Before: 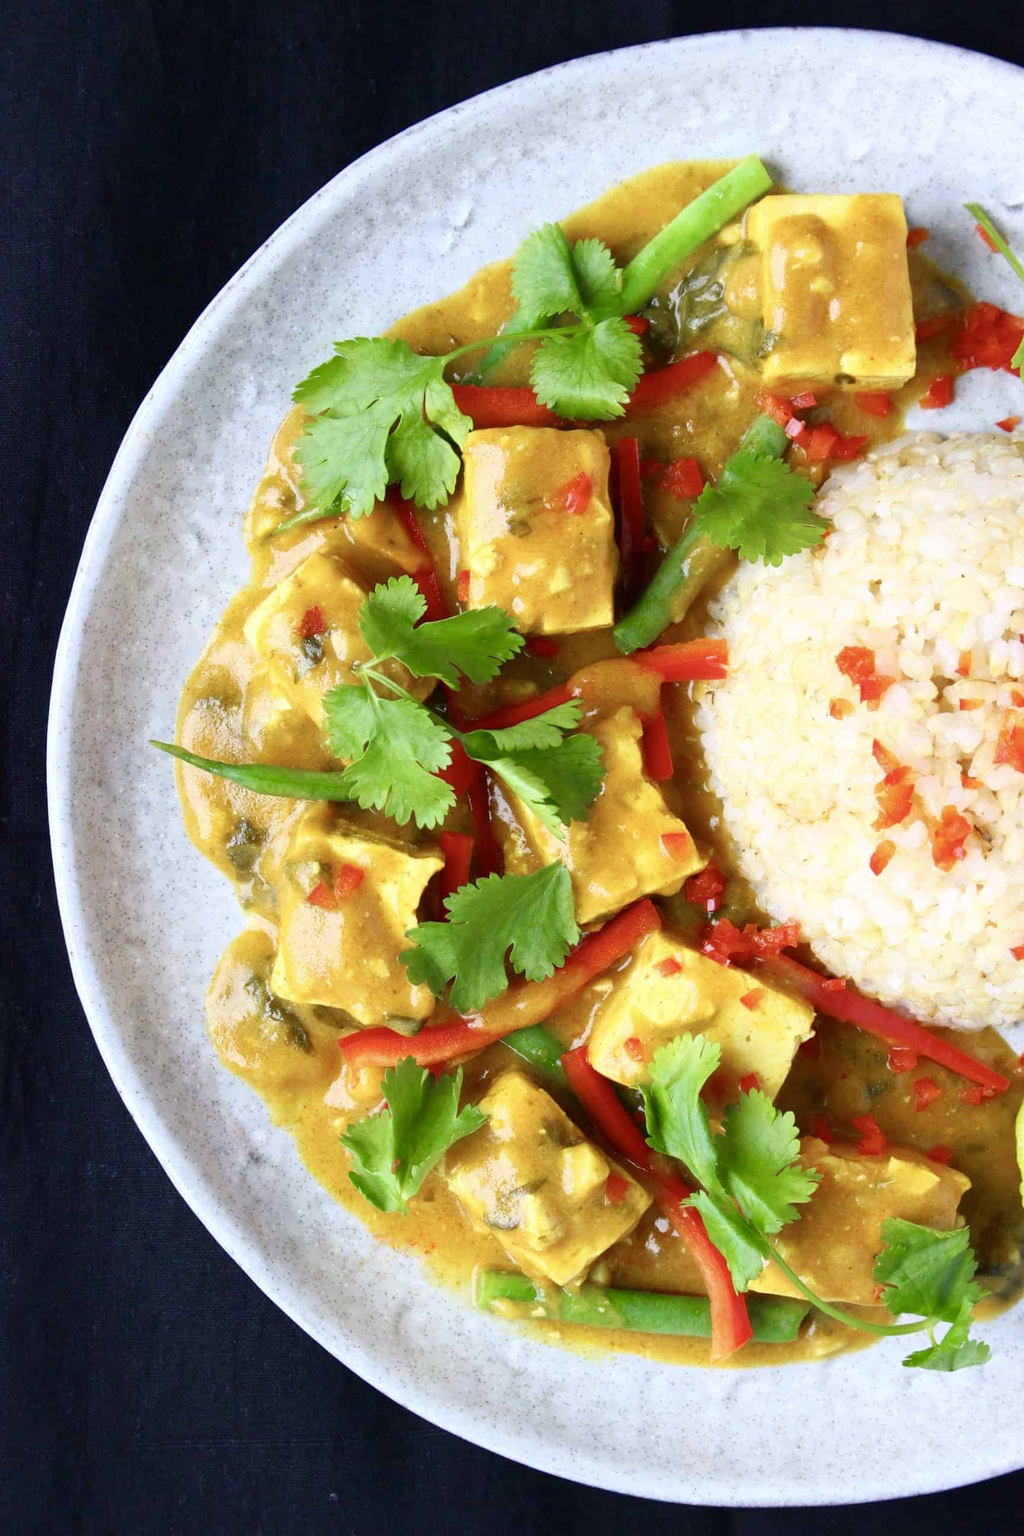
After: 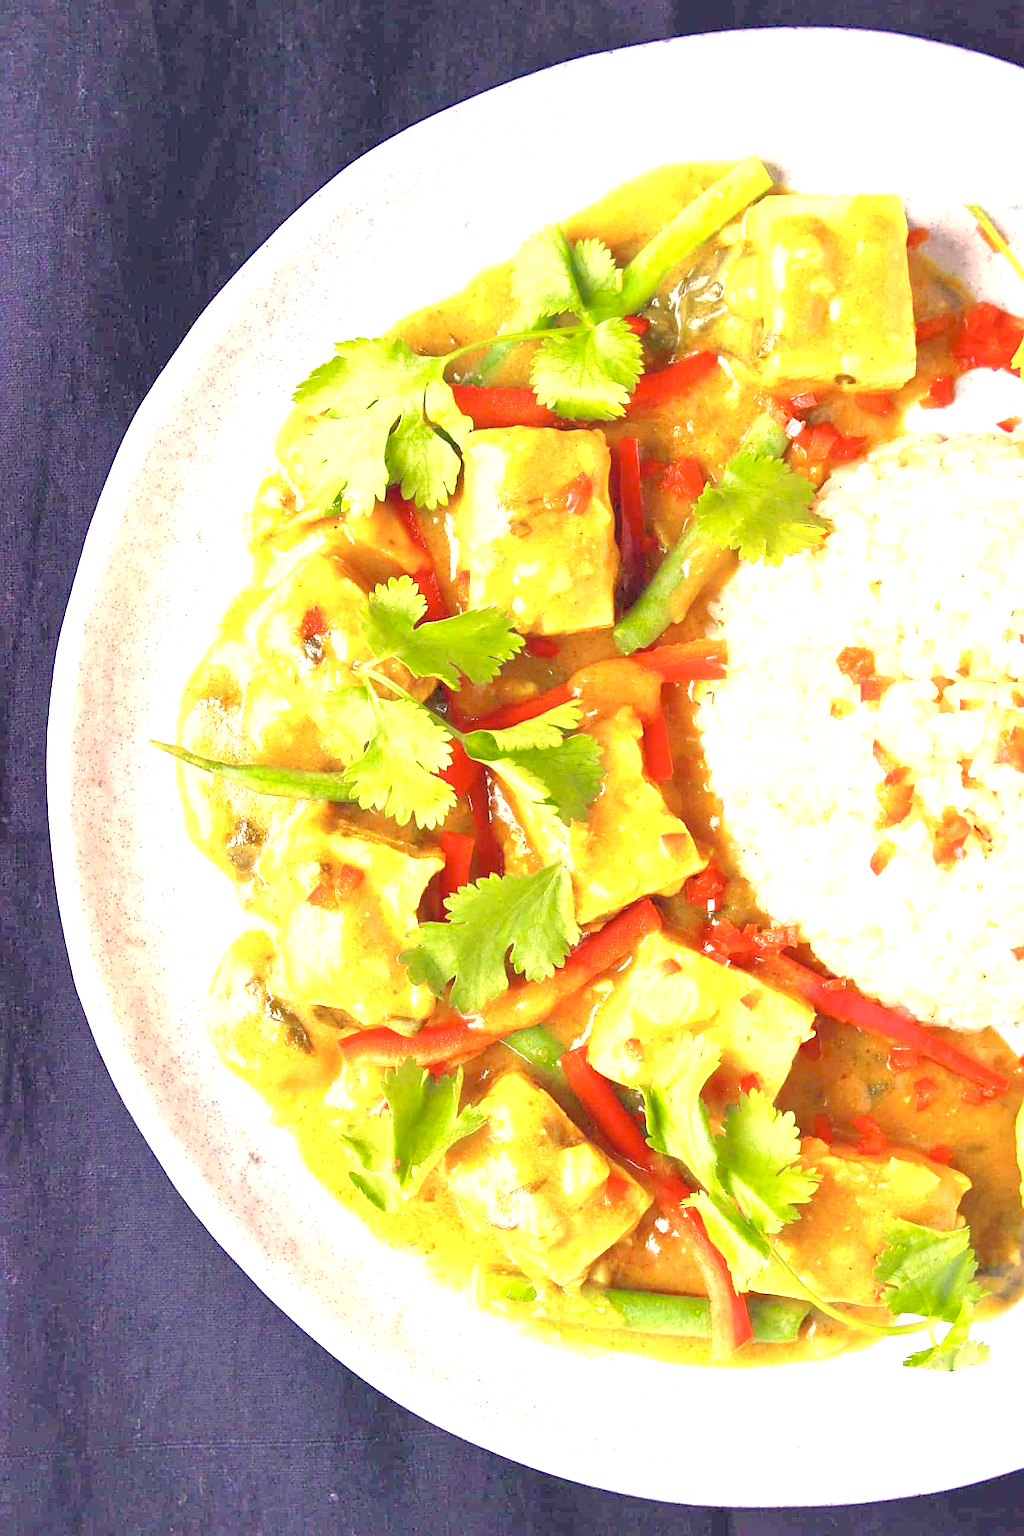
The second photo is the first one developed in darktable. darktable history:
exposure: black level correction 0, exposure 1.2 EV, compensate exposure bias true, compensate highlight preservation false
color correction: highlights a* 19.59, highlights b* 27.49, shadows a* 3.46, shadows b* -17.28, saturation 0.73
tone equalizer: -8 EV 2 EV, -7 EV 2 EV, -6 EV 2 EV, -5 EV 2 EV, -4 EV 2 EV, -3 EV 1.5 EV, -2 EV 1 EV, -1 EV 0.5 EV
rgb levels: levels [[0.013, 0.434, 0.89], [0, 0.5, 1], [0, 0.5, 1]]
sharpen: on, module defaults
